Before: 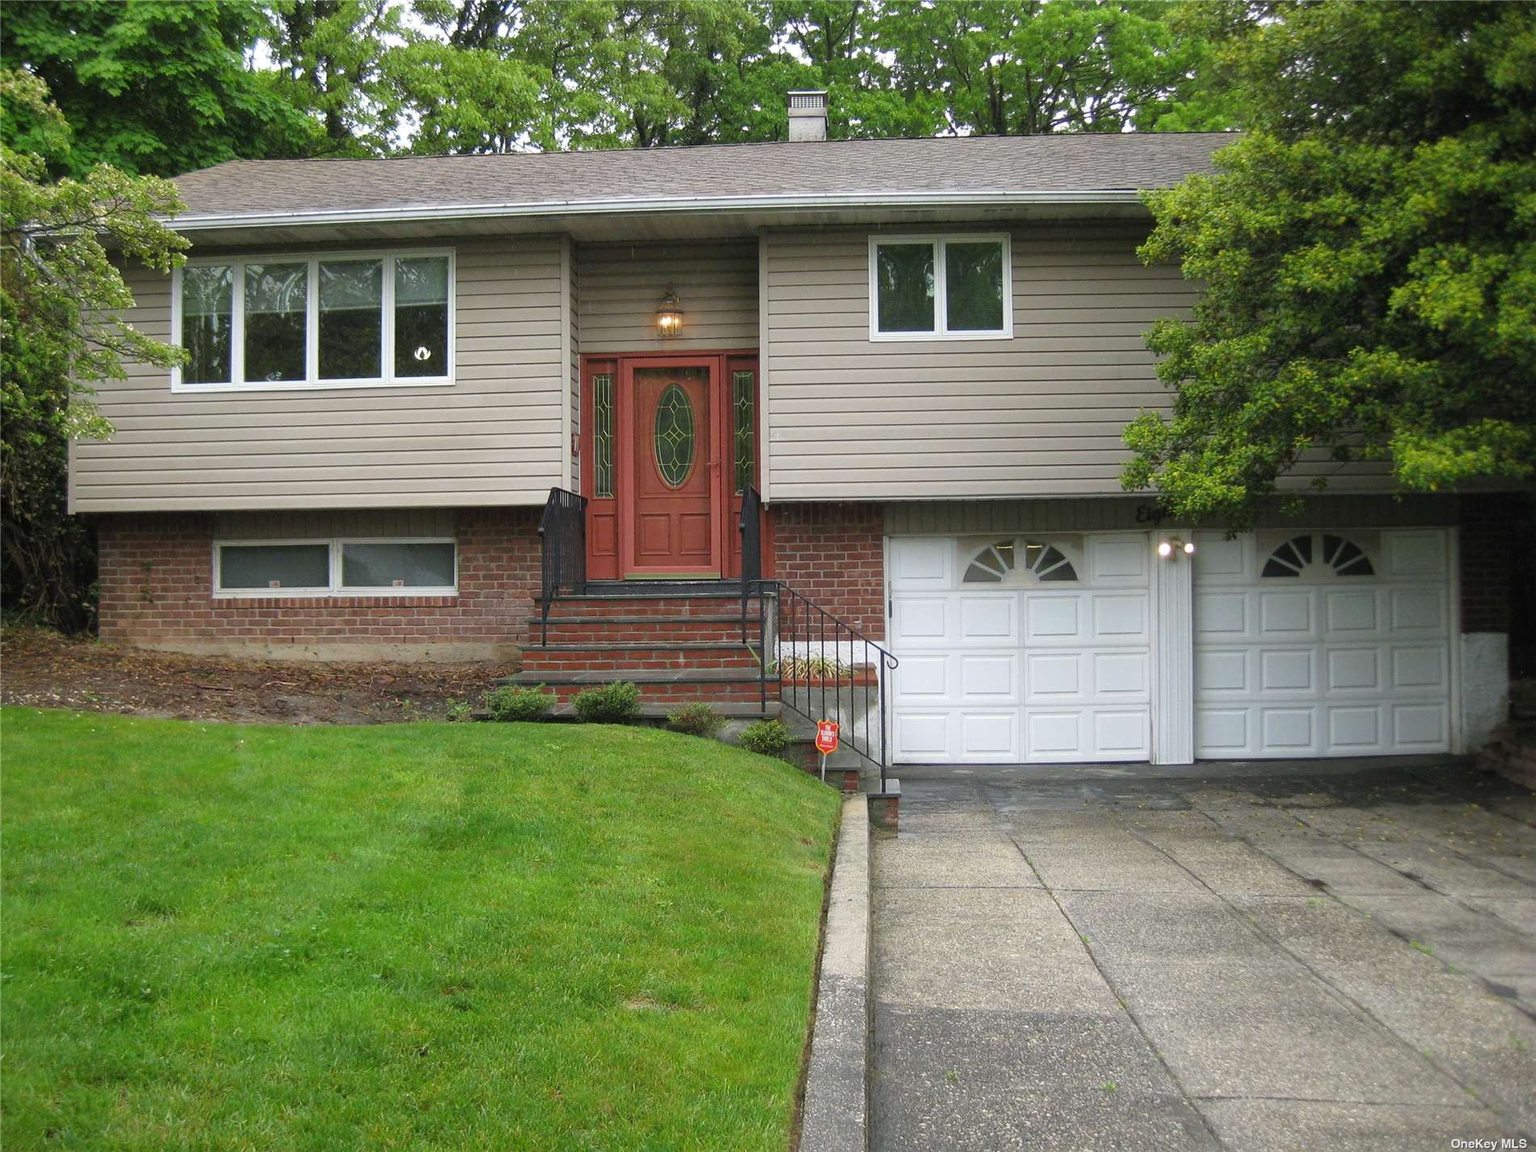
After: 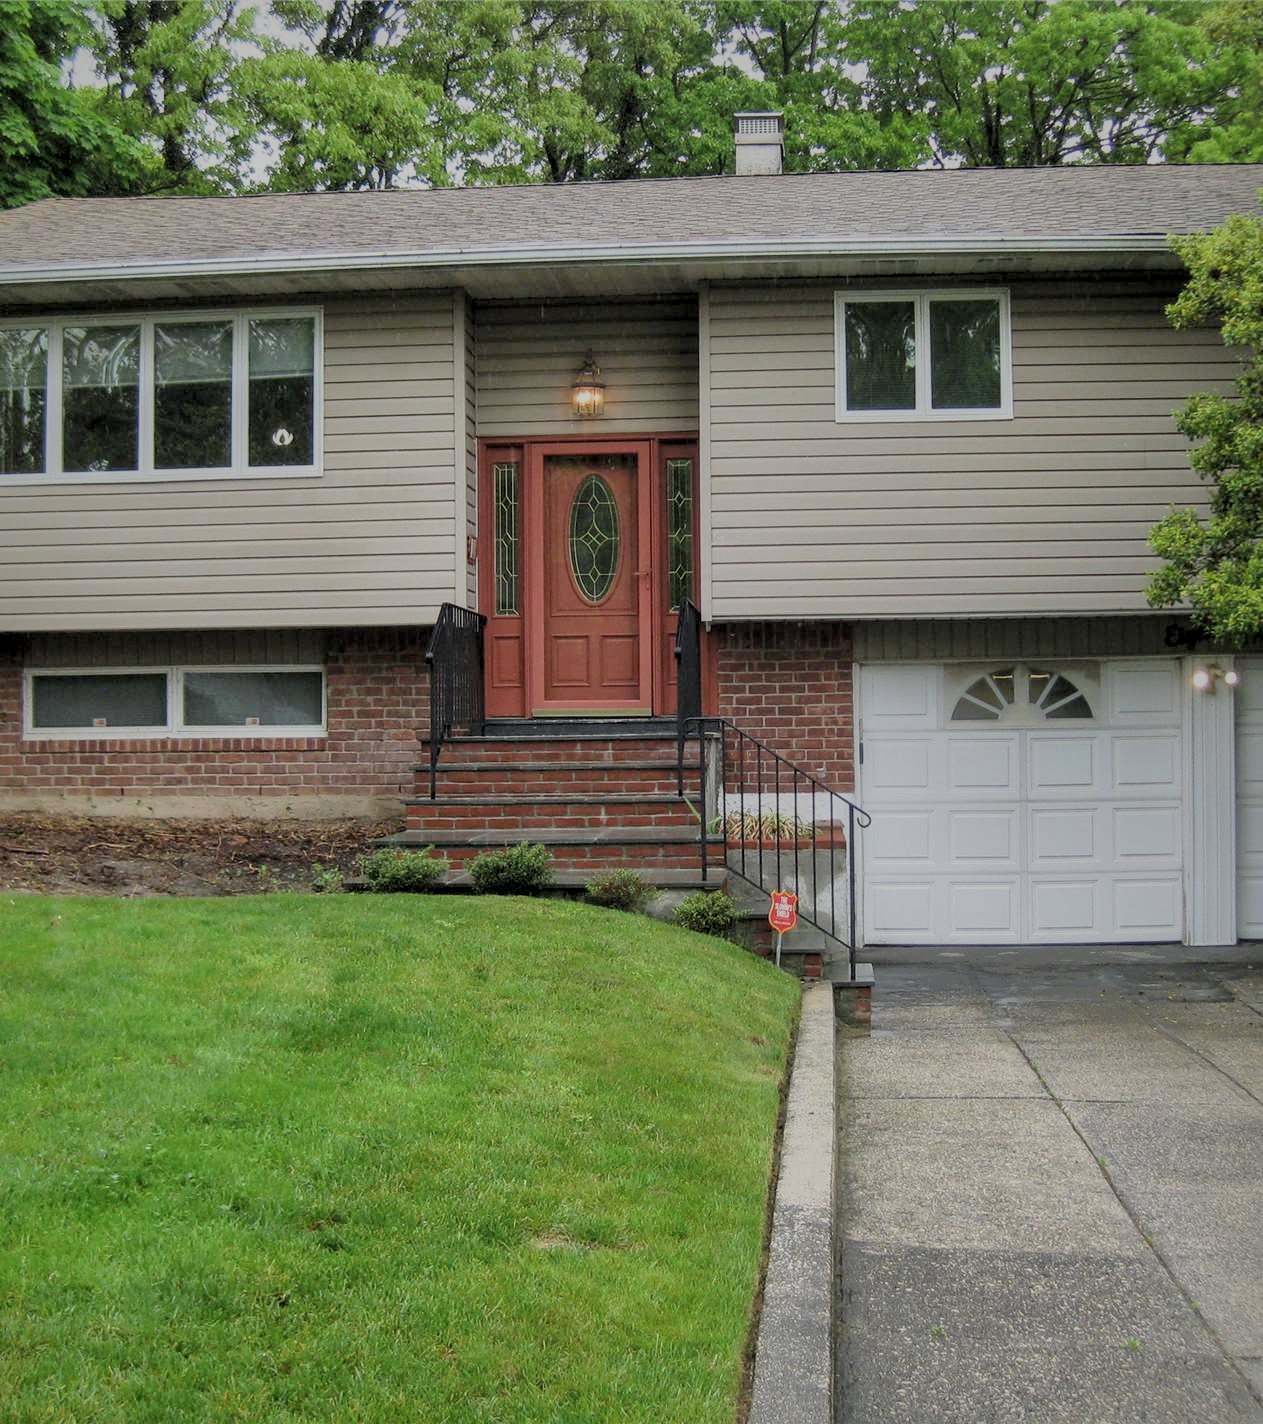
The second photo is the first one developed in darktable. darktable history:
local contrast: detail 130%
tone equalizer: mask exposure compensation -0.515 EV
contrast brightness saturation: saturation -0.063
crop and rotate: left 12.66%, right 20.836%
shadows and highlights: shadows 37.88, highlights -74.7
filmic rgb: black relative exposure -7.65 EV, white relative exposure 4.56 EV, hardness 3.61, color science v4 (2020)
